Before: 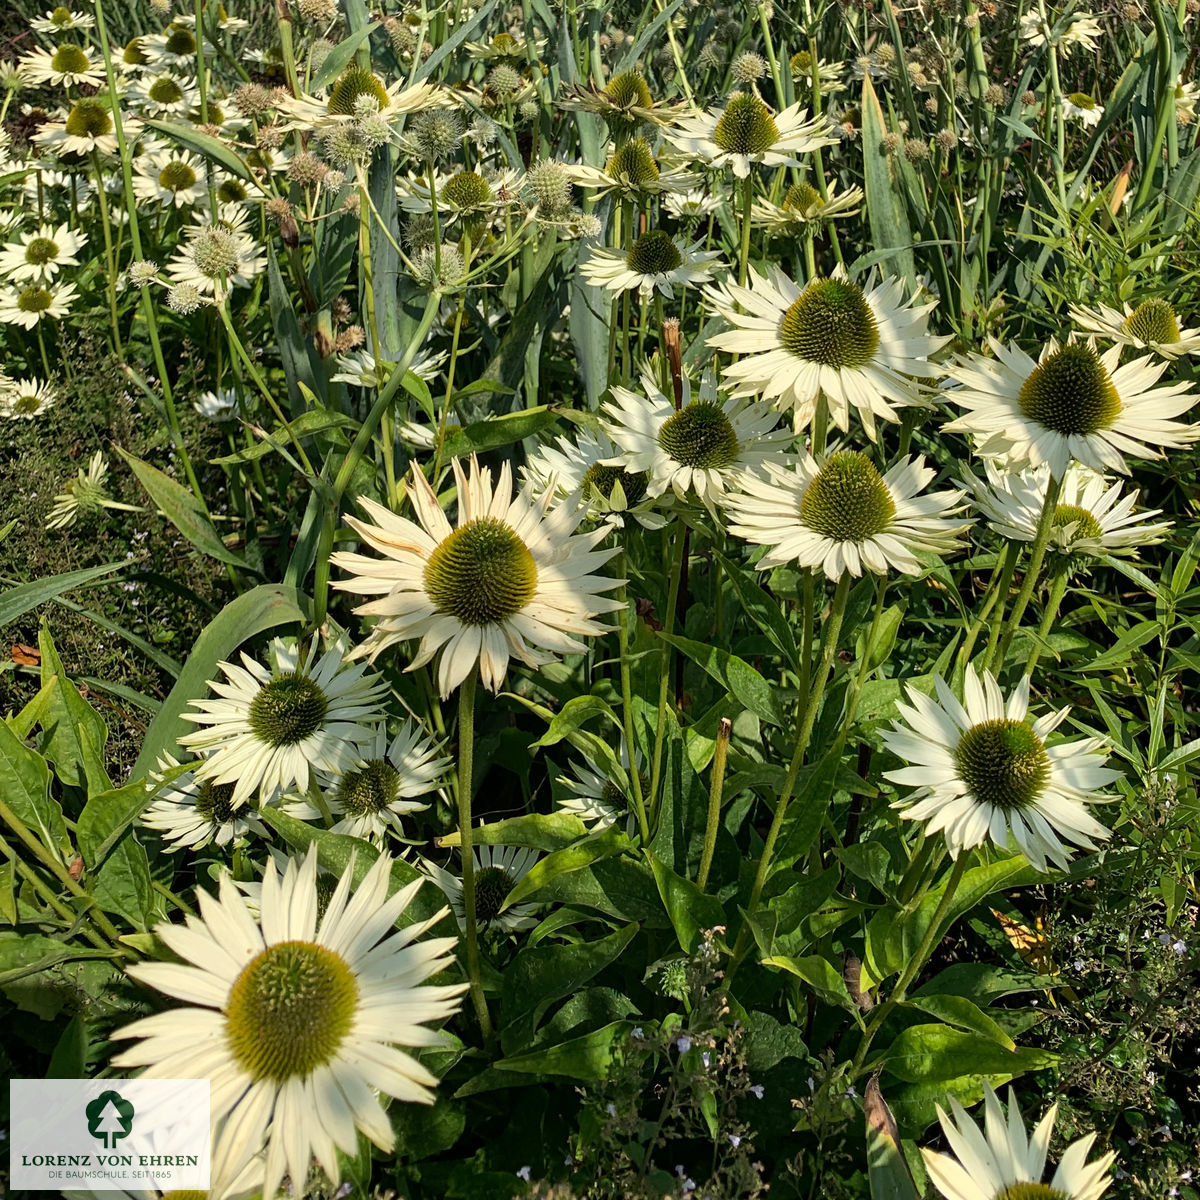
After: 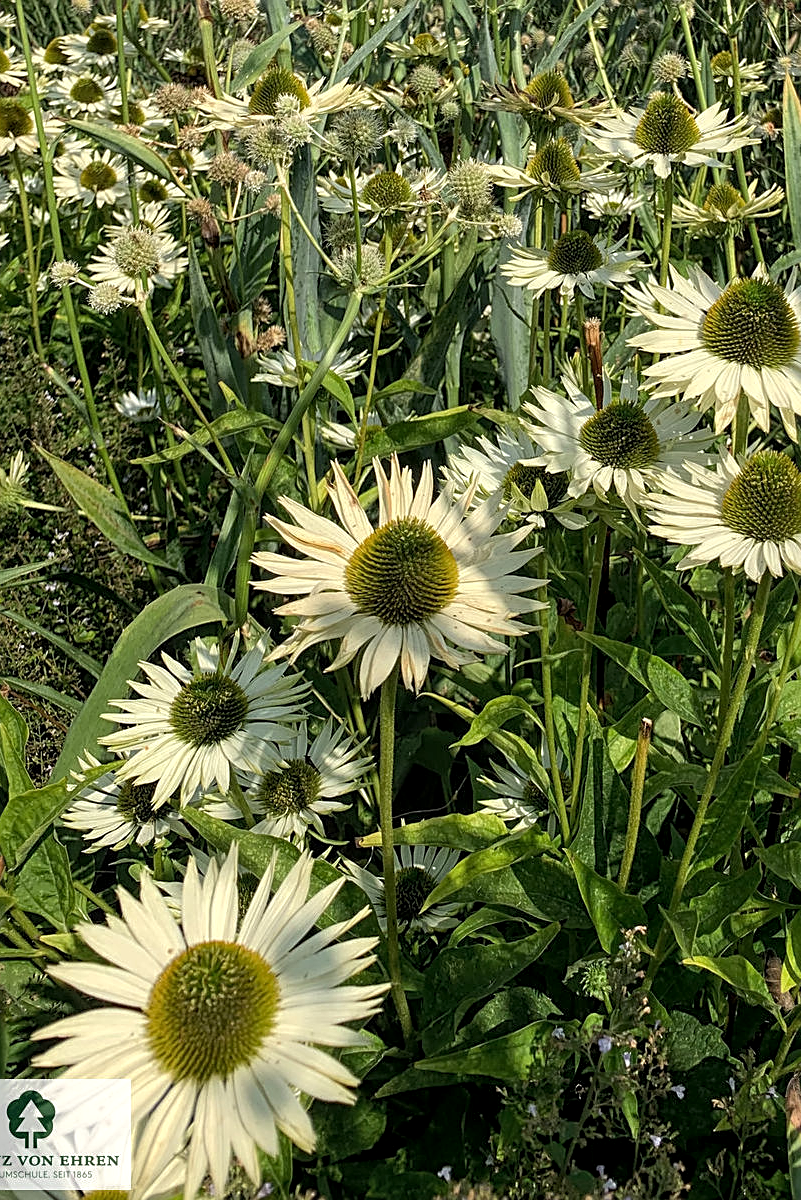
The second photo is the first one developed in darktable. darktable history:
local contrast: highlights 95%, shadows 86%, detail 160%, midtone range 0.2
crop and rotate: left 6.599%, right 26.633%
sharpen: radius 1.917
